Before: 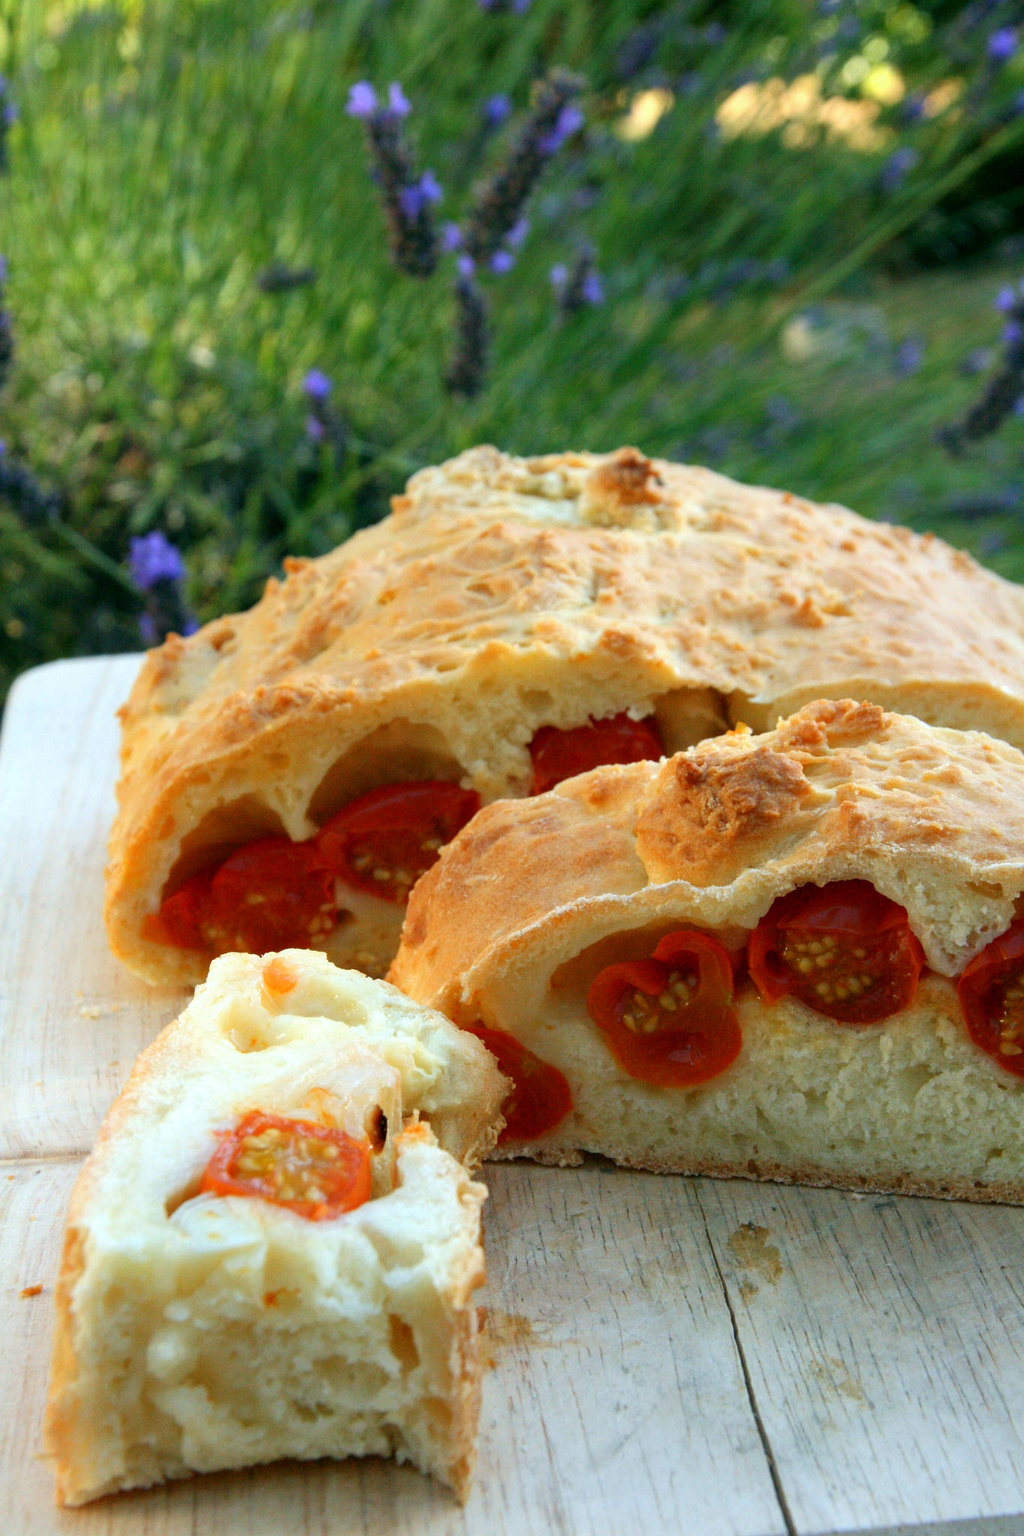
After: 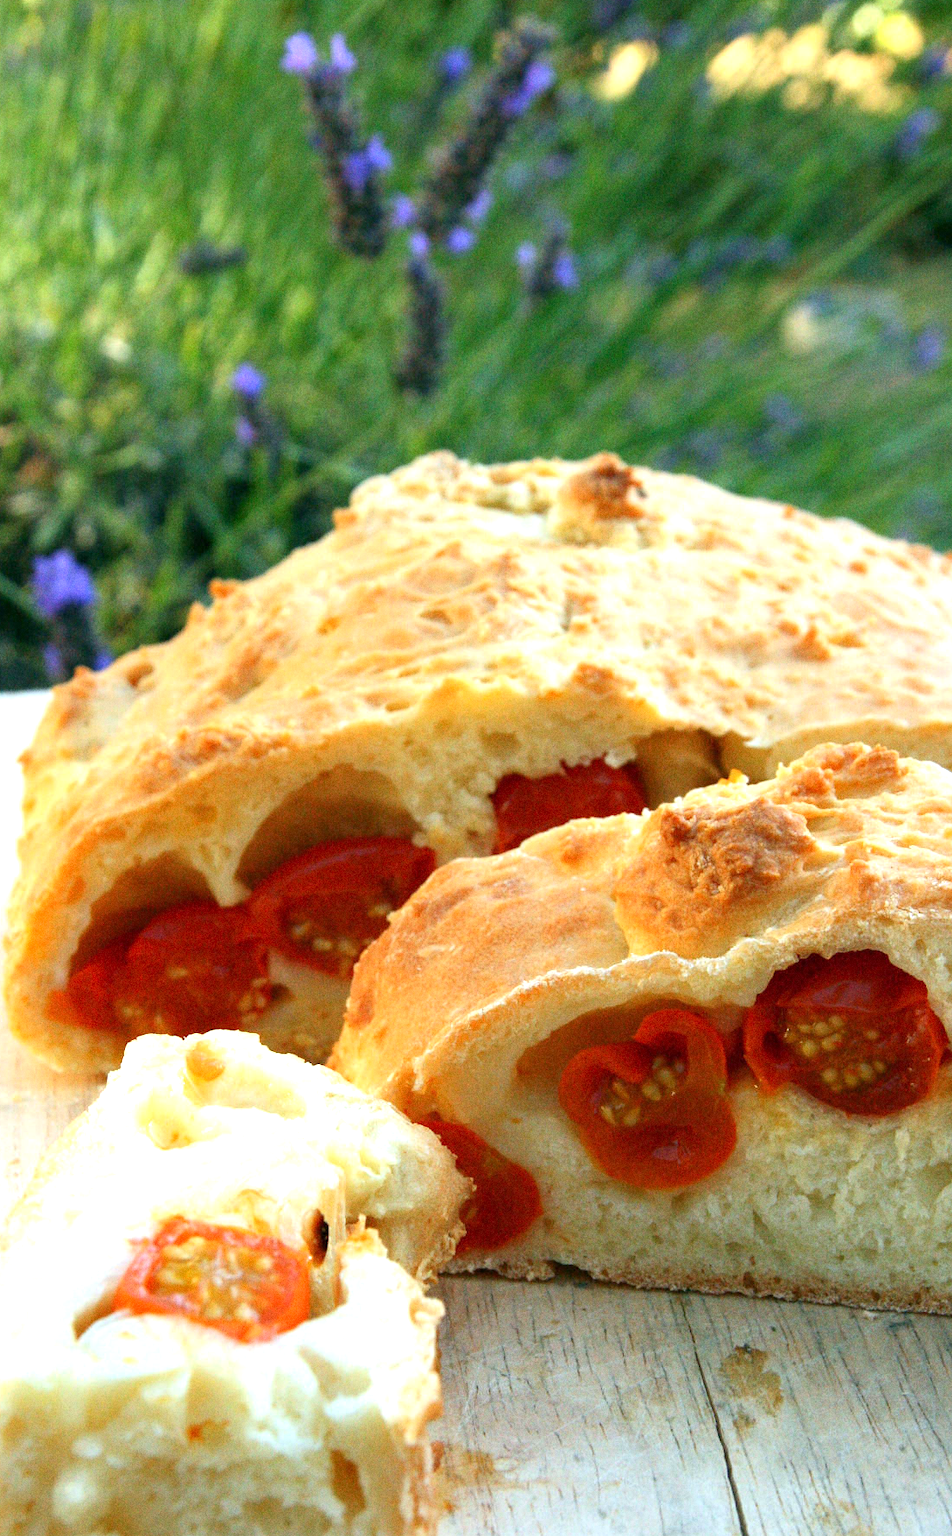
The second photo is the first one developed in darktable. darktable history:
crop: left 9.929%, top 3.475%, right 9.188%, bottom 9.529%
grain: coarseness 0.09 ISO
exposure: exposure 0.64 EV, compensate highlight preservation false
